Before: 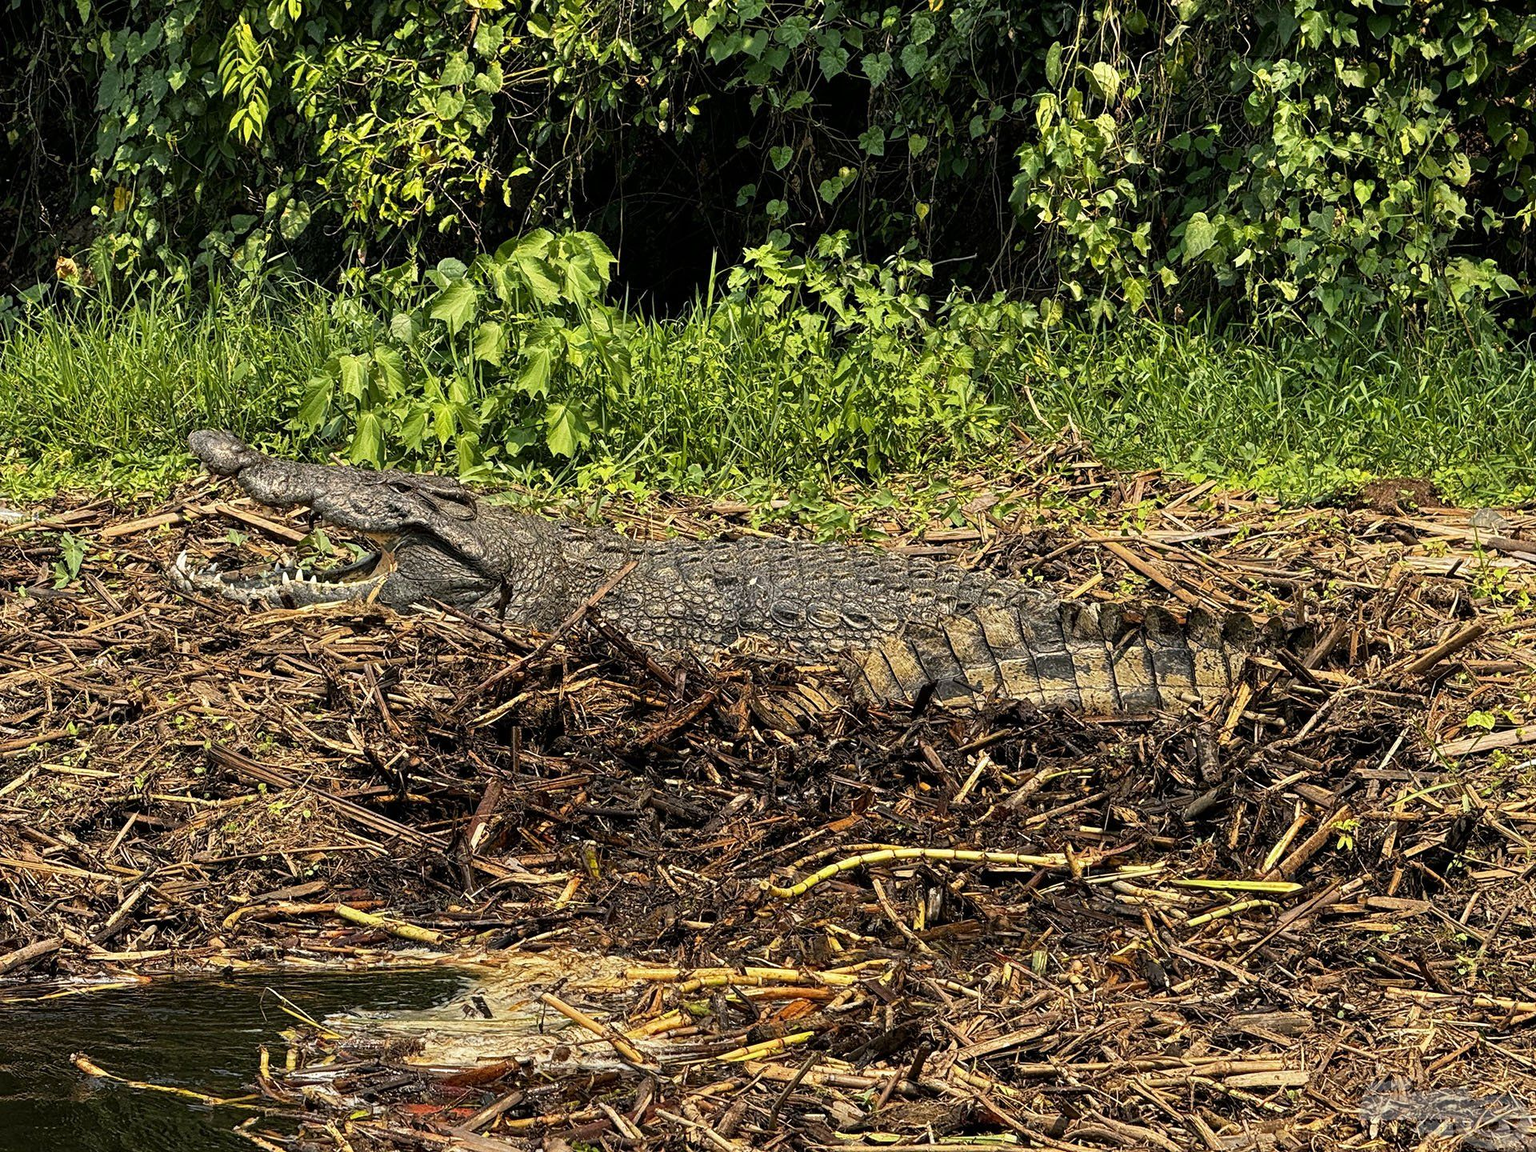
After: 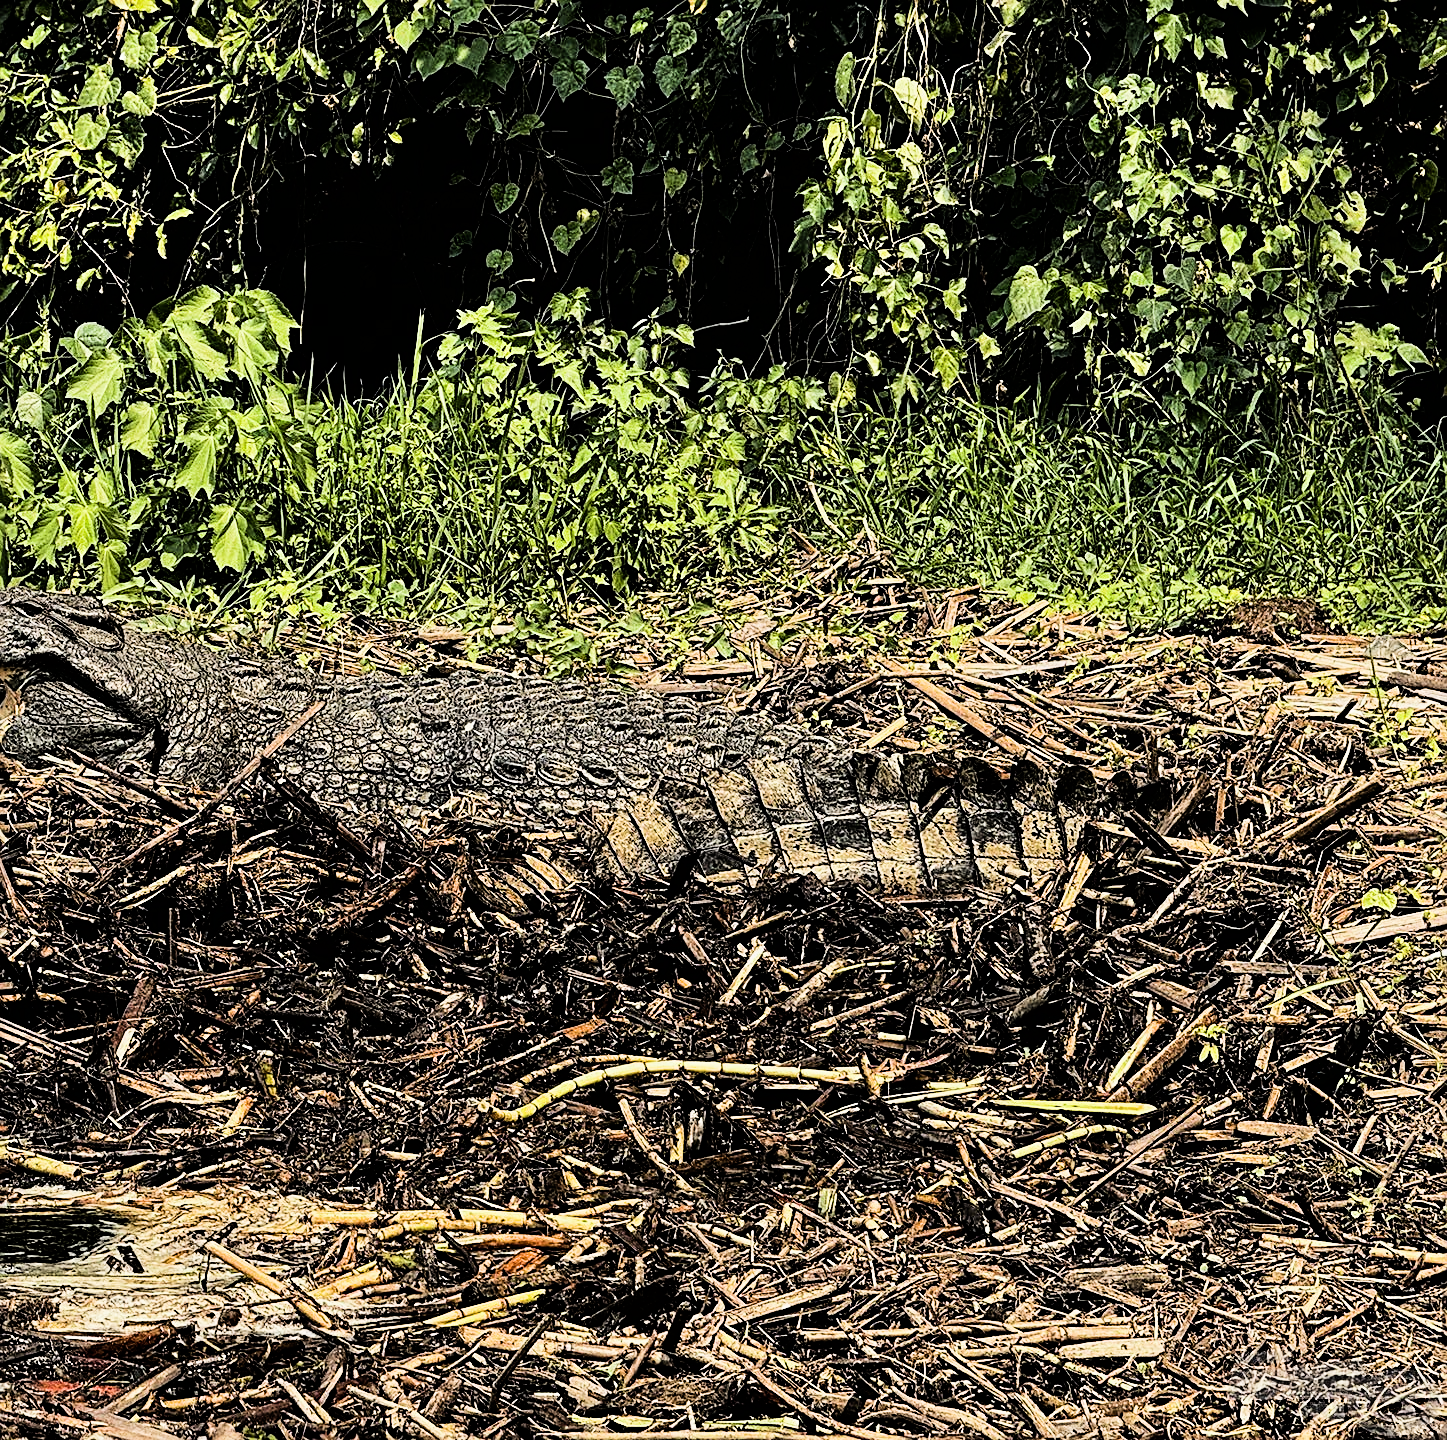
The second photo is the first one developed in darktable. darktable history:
crop and rotate: left 24.6%
filmic rgb: black relative exposure -5 EV, hardness 2.88, contrast 1.4, highlights saturation mix -20%
tone equalizer: -8 EV -0.75 EV, -7 EV -0.7 EV, -6 EV -0.6 EV, -5 EV -0.4 EV, -3 EV 0.4 EV, -2 EV 0.6 EV, -1 EV 0.7 EV, +0 EV 0.75 EV, edges refinement/feathering 500, mask exposure compensation -1.57 EV, preserve details no
sharpen: on, module defaults
